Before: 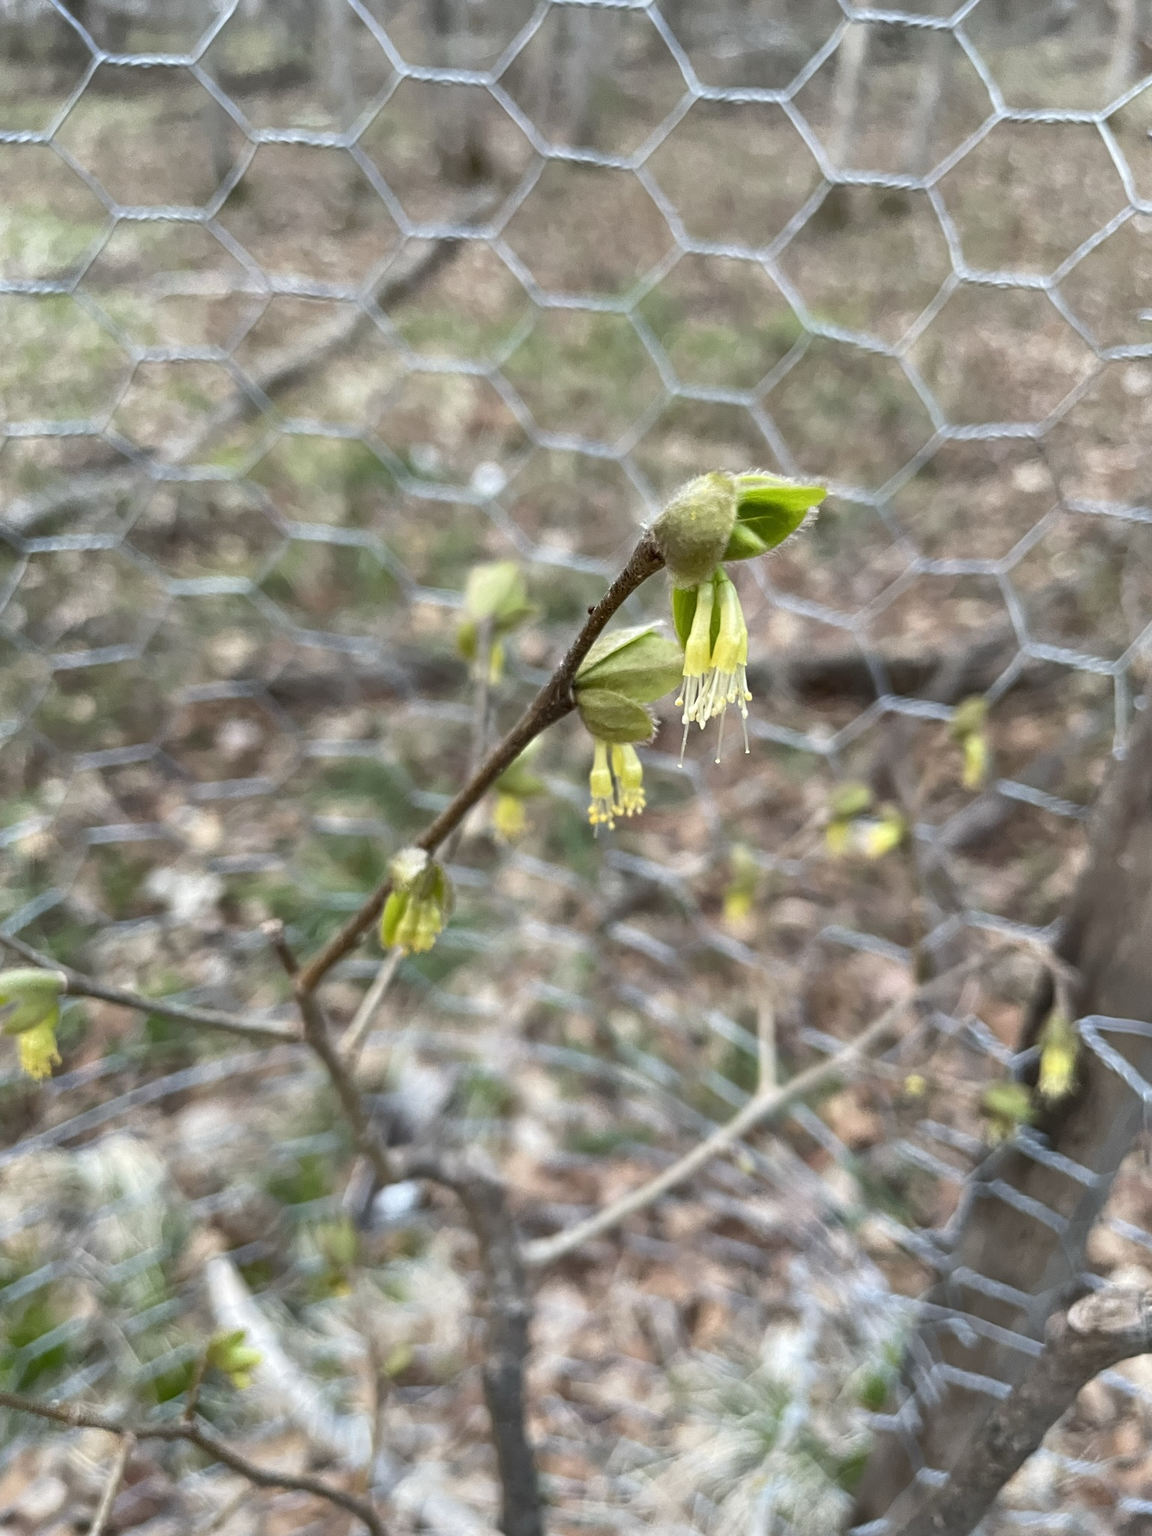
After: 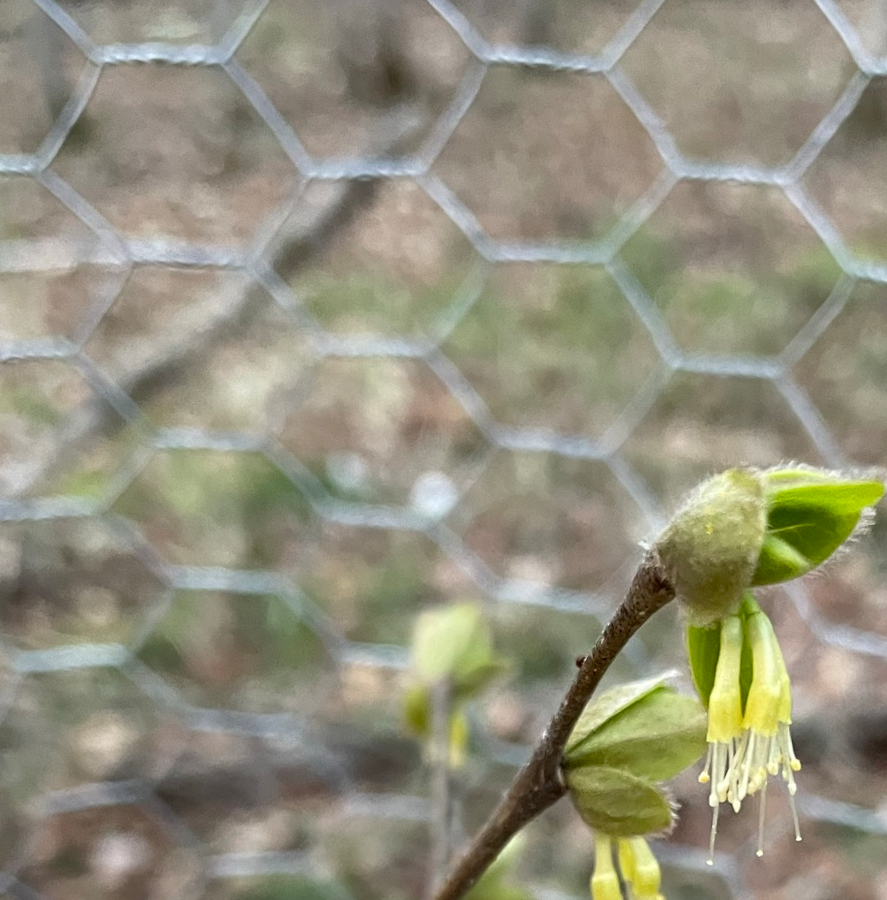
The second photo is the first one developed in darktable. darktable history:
crop: left 15.306%, top 9.065%, right 30.789%, bottom 48.638%
rotate and perspective: rotation -3.18°, automatic cropping off
